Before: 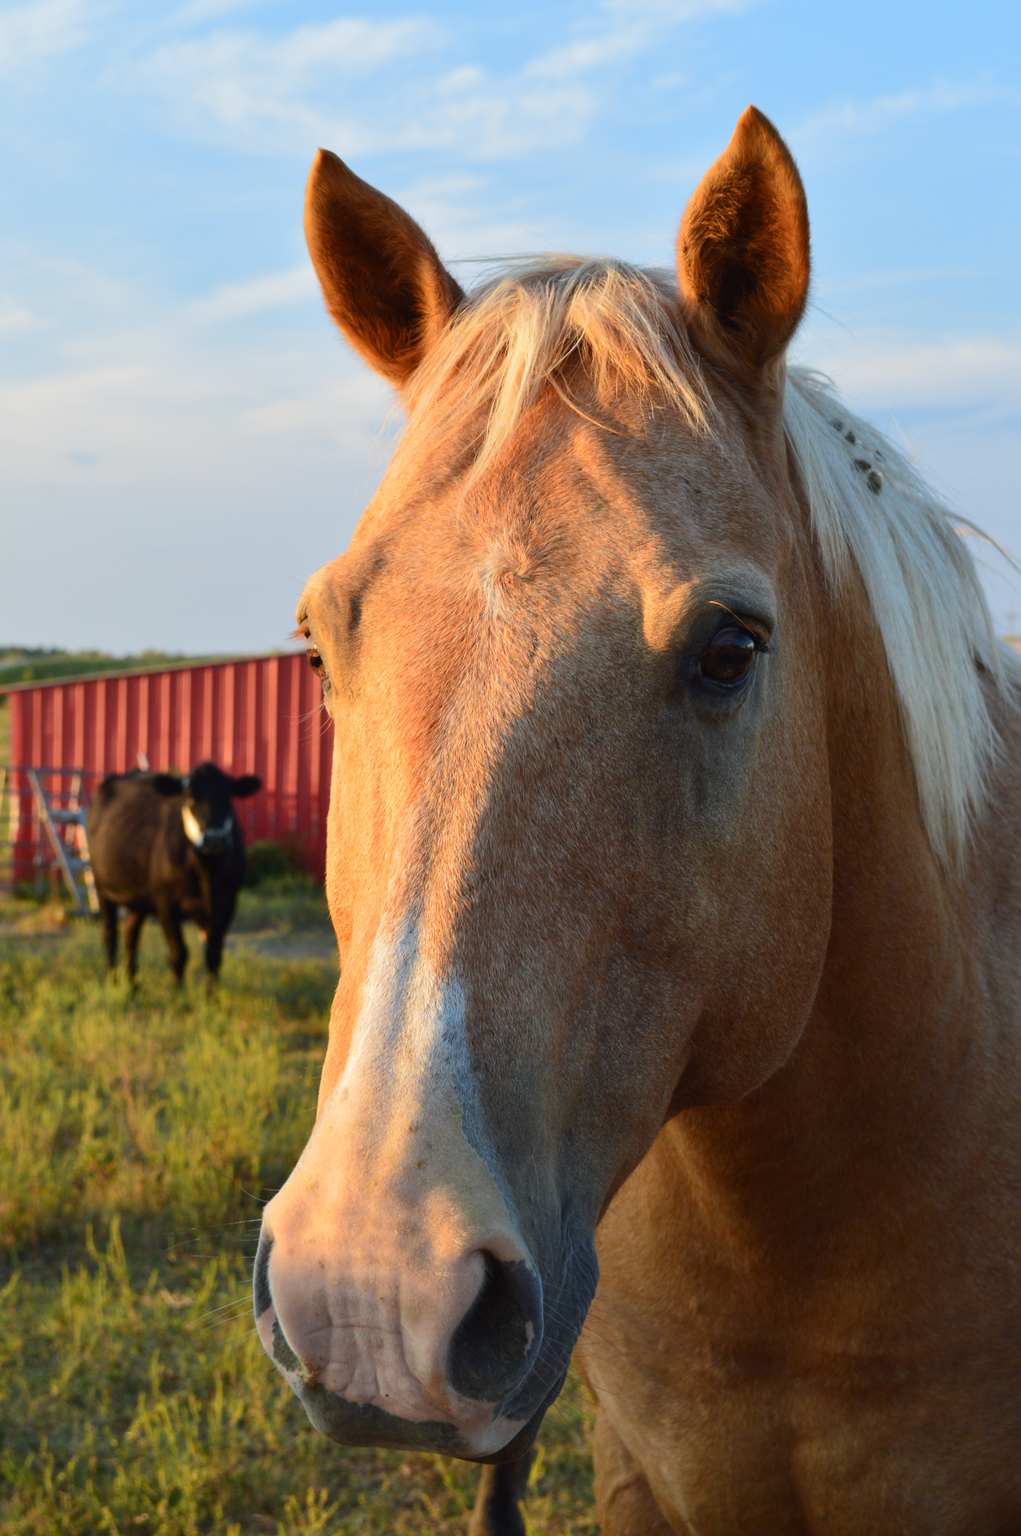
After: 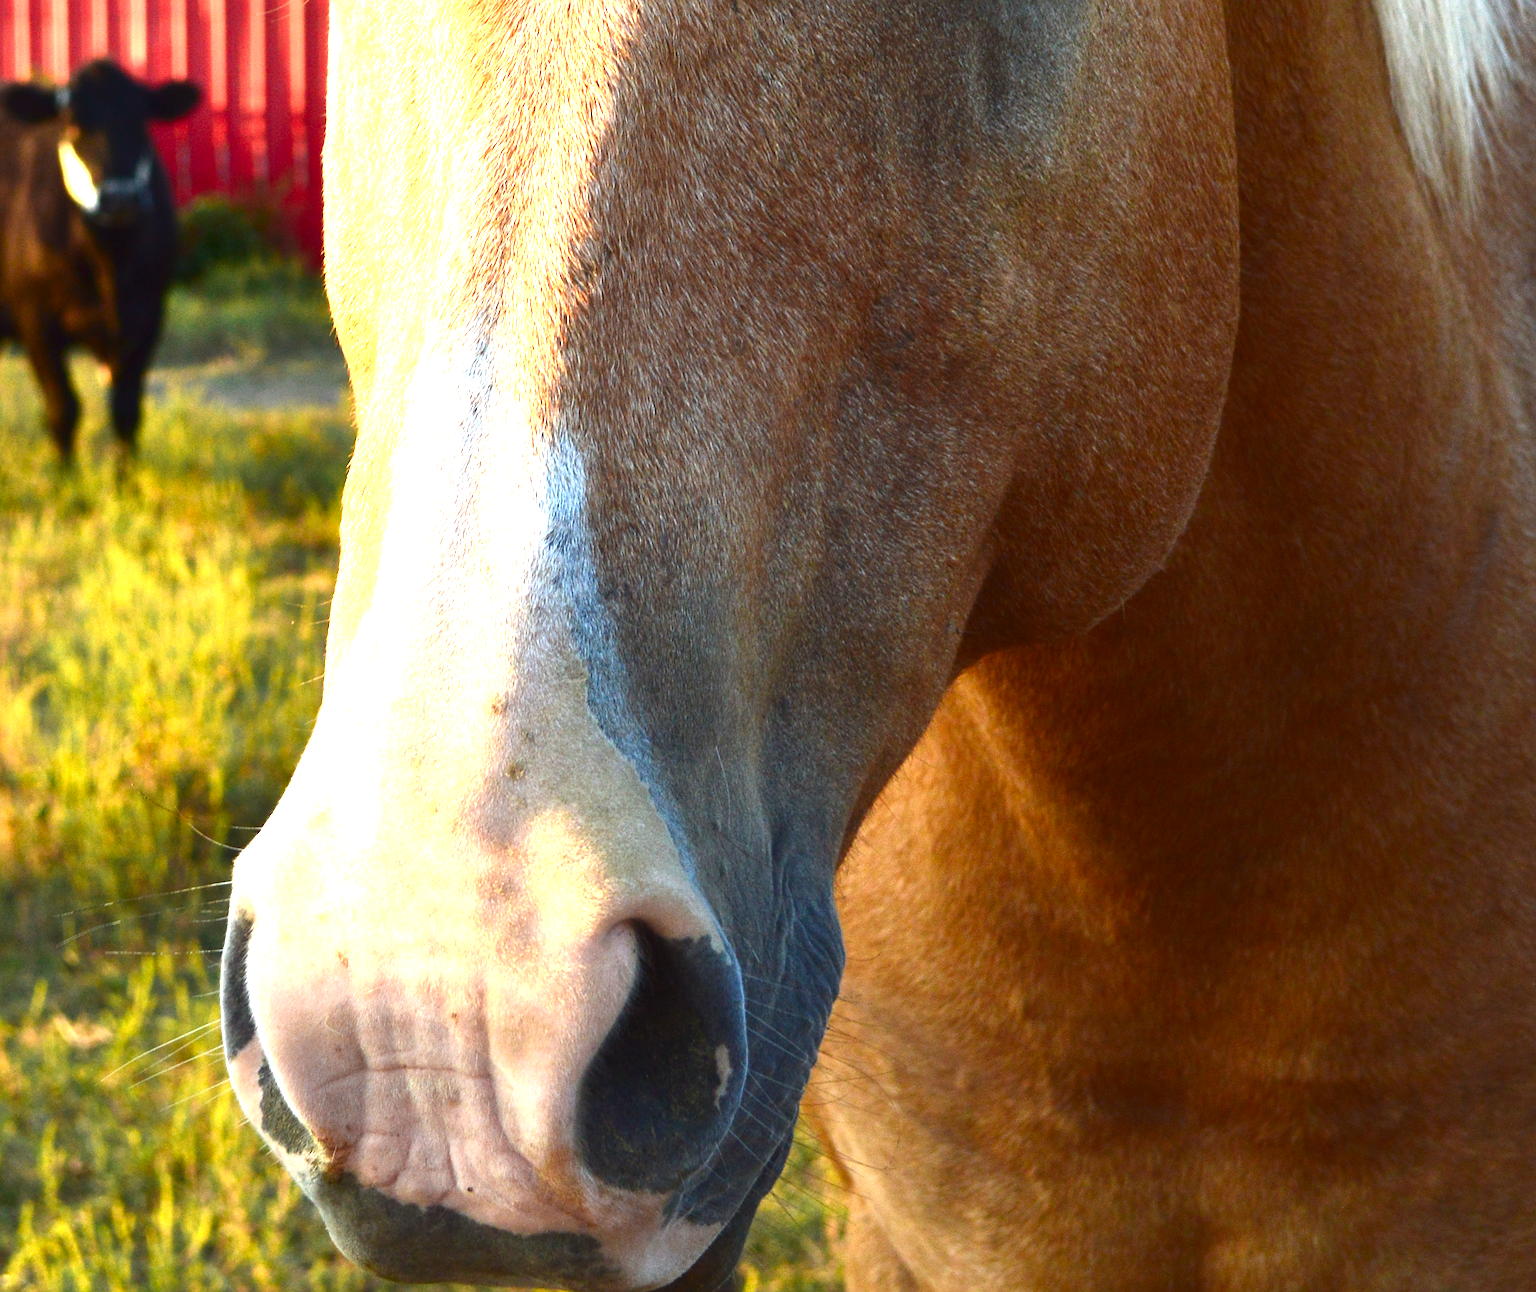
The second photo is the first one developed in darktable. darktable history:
contrast equalizer: octaves 7, y [[0.6 ×6], [0.55 ×6], [0 ×6], [0 ×6], [0 ×6]], mix -0.2
crop and rotate: left 13.306%, top 48.129%, bottom 2.928%
sharpen: on, module defaults
rotate and perspective: rotation -2.12°, lens shift (vertical) 0.009, lens shift (horizontal) -0.008, automatic cropping original format, crop left 0.036, crop right 0.964, crop top 0.05, crop bottom 0.959
contrast brightness saturation: brightness -0.2, saturation 0.08
exposure: black level correction 0, exposure 1.741 EV, compensate exposure bias true, compensate highlight preservation false
